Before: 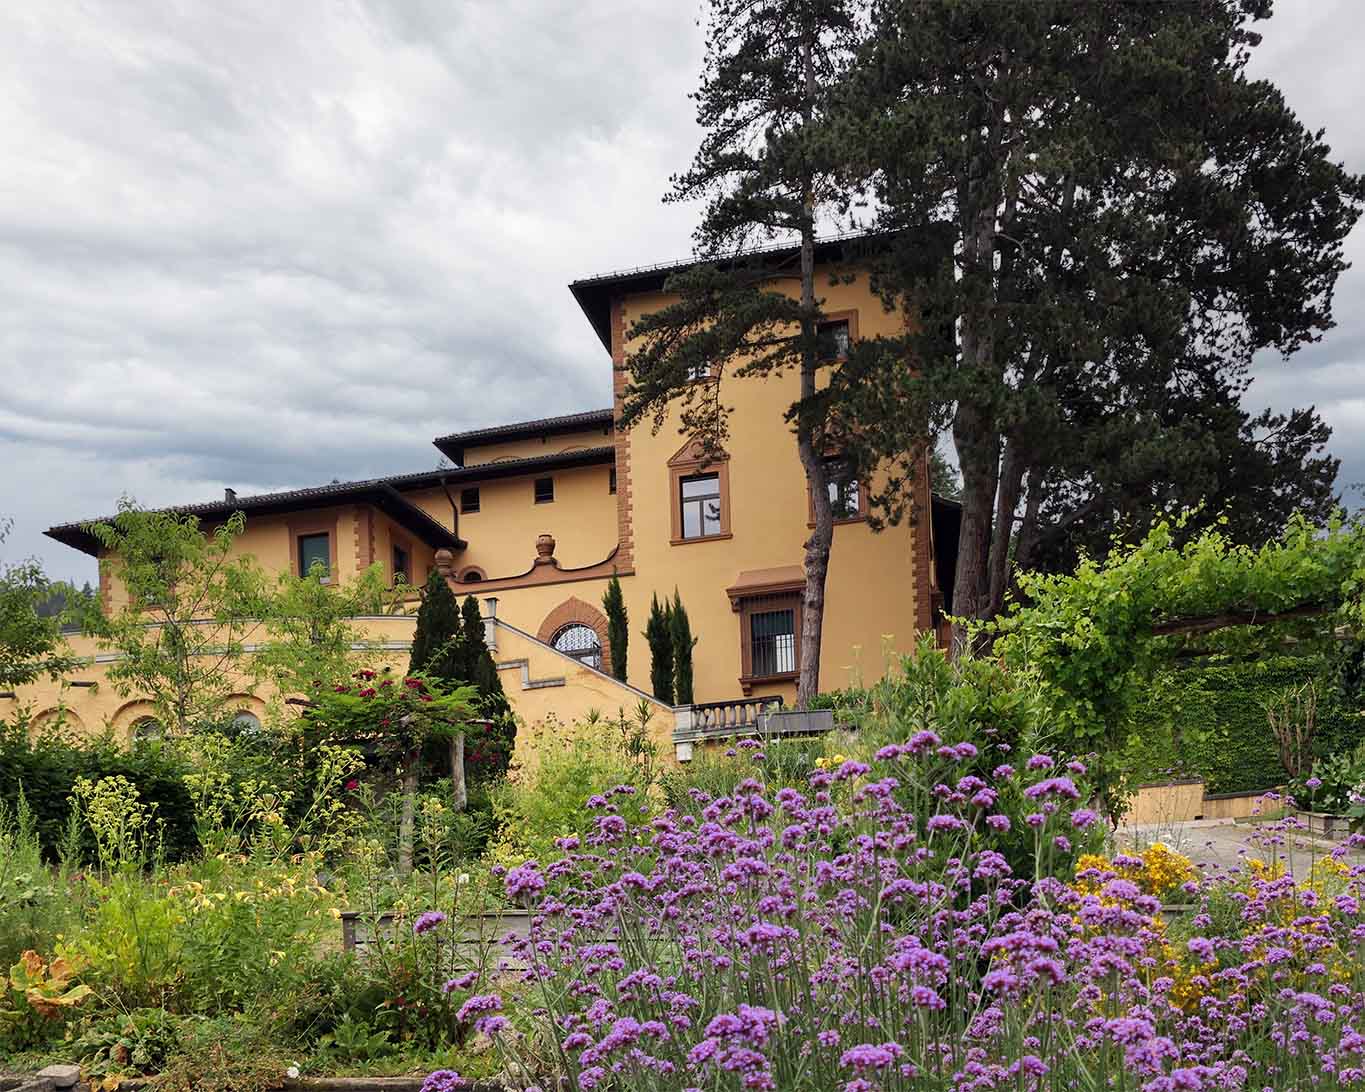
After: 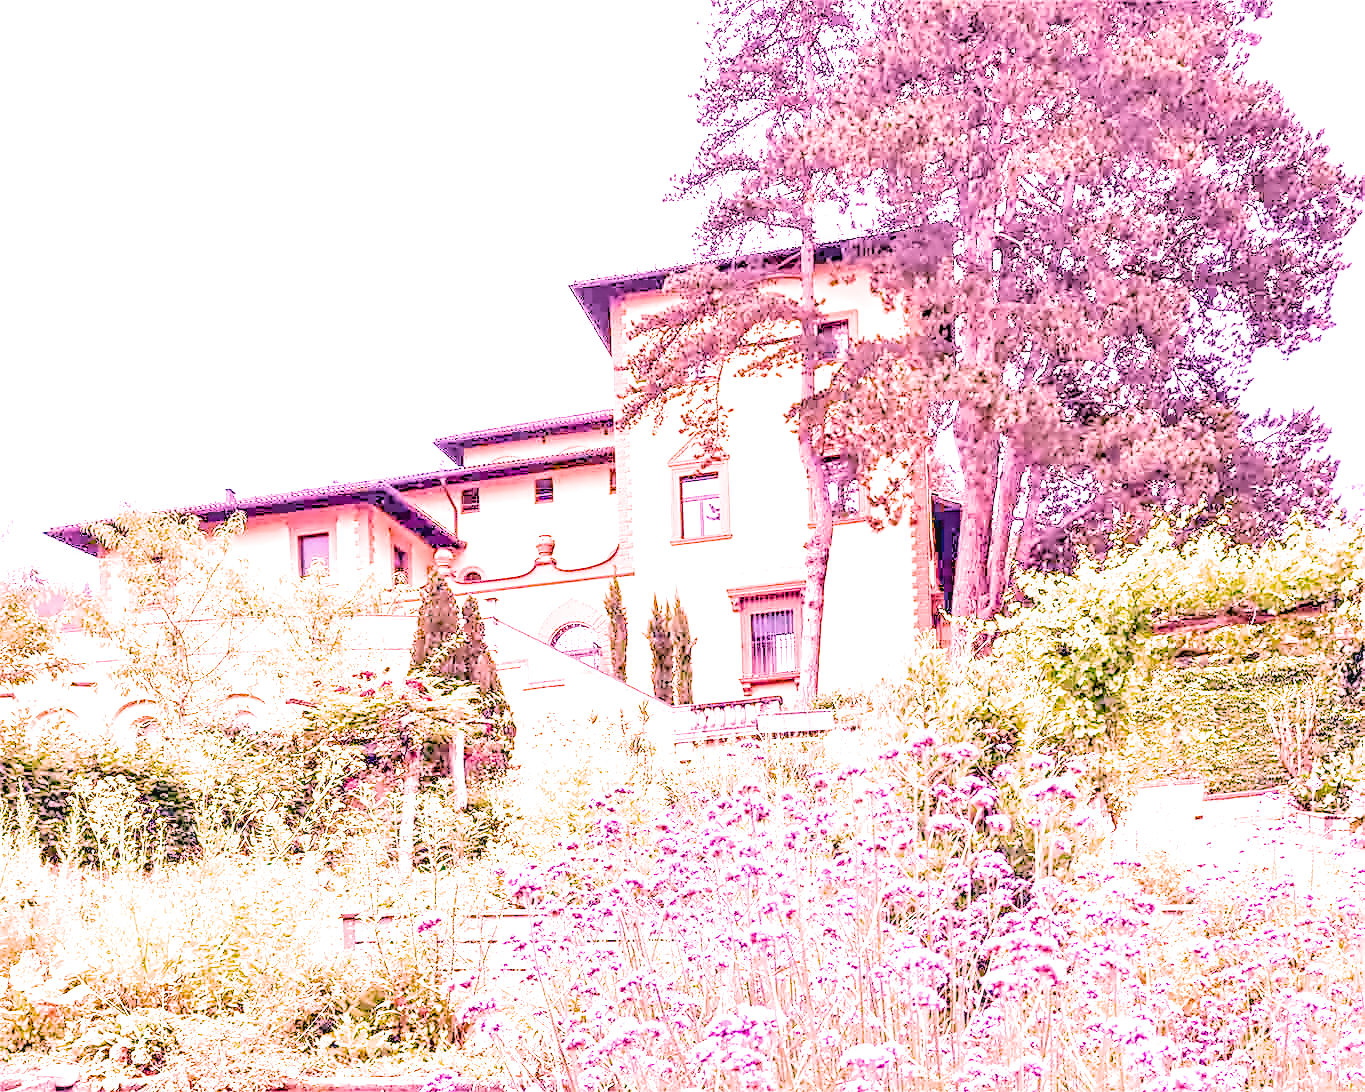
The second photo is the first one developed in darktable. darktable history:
contrast equalizer "denoise & sharpen": octaves 7, y [[0.5, 0.542, 0.583, 0.625, 0.667, 0.708], [0.5 ×6], [0.5 ×6], [0, 0.033, 0.067, 0.1, 0.133, 0.167], [0, 0.05, 0.1, 0.15, 0.2, 0.25]]
local contrast: on, module defaults
color calibration: x 0.355, y 0.367, temperature 4700.38 K
color balance rgb: perceptual saturation grading › global saturation 25%, global vibrance 20%
denoise (profiled): preserve shadows 1.52, scattering 0.002, a [-1, 0, 0], compensate highlight preservation false
diffuse or sharpen "local contrast": iterations 10, radius span 384, edge sensitivity 1, edge threshold 1, 1st order anisotropy -250%, 4th order anisotropy -250%, 1st order speed -50%, 4th order speed -50%, central radius 512
exposure: black level correction 0, exposure 1.741 EV, compensate exposure bias true, compensate highlight preservation false
highlight reconstruction: method clip highlights
lens correction: scale 1, crop 1, focal 50, aperture 6.3, distance 3.78, camera "Canon EOS RP", lens "Canon RF 50mm F1.8 STM"
white balance: red 2.229, blue 1.46
velvia: on, module defaults
filmic rgb: black relative exposure -3.31 EV, white relative exposure 3.45 EV, hardness 2.36, contrast 1.103
rgb levels: preserve colors max RGB
